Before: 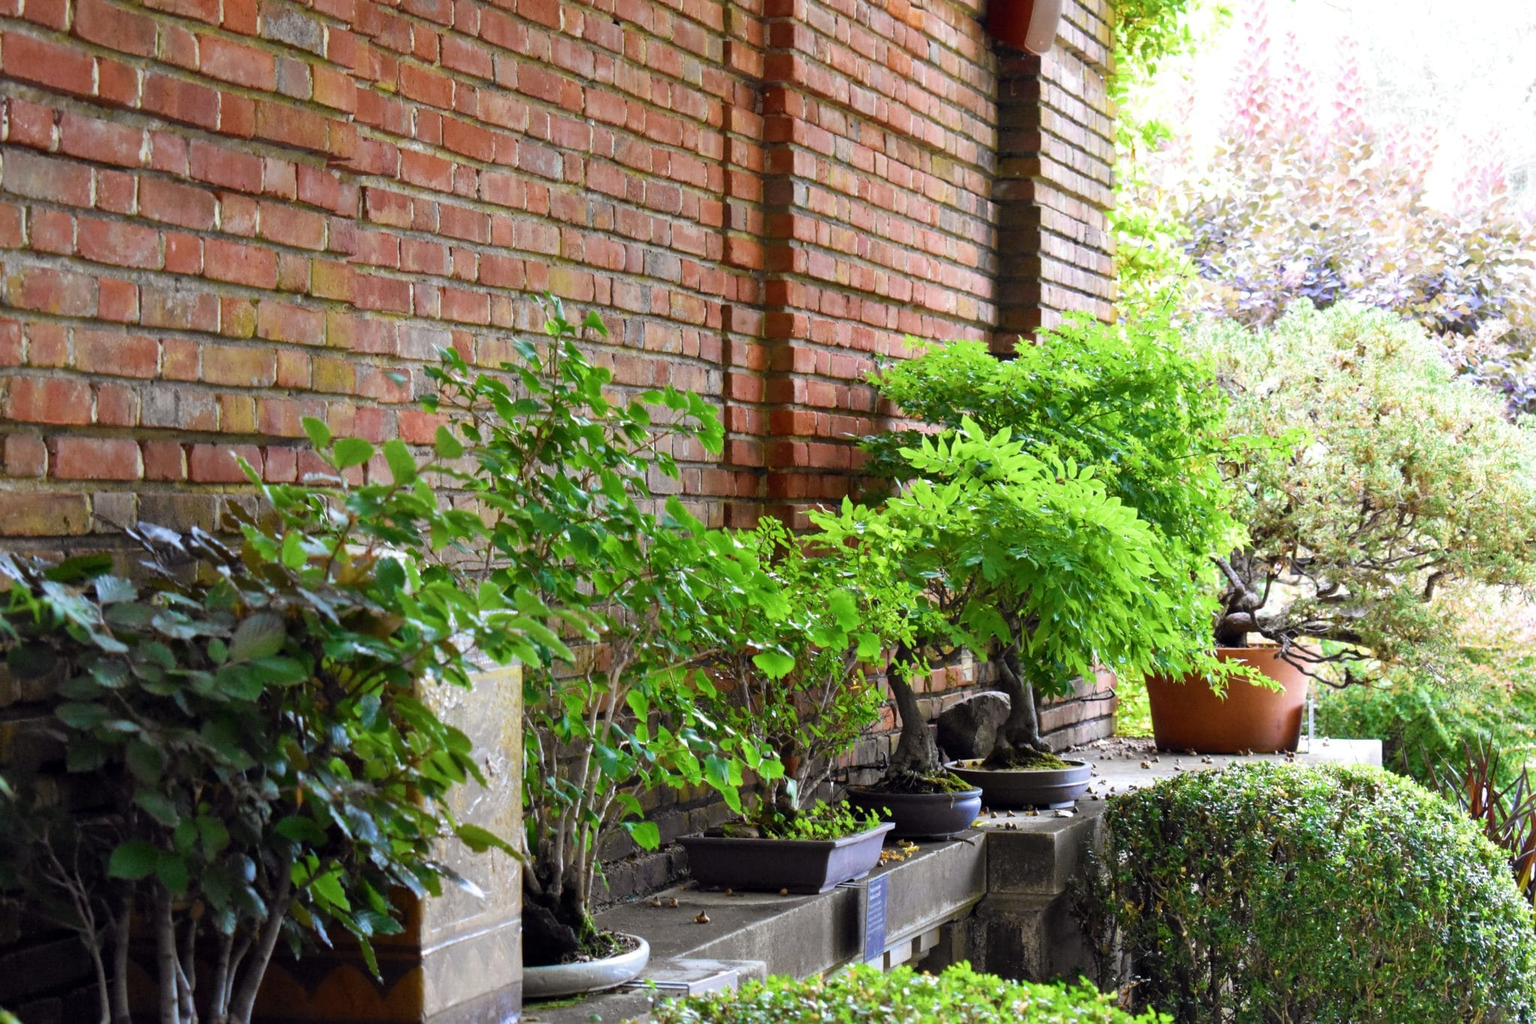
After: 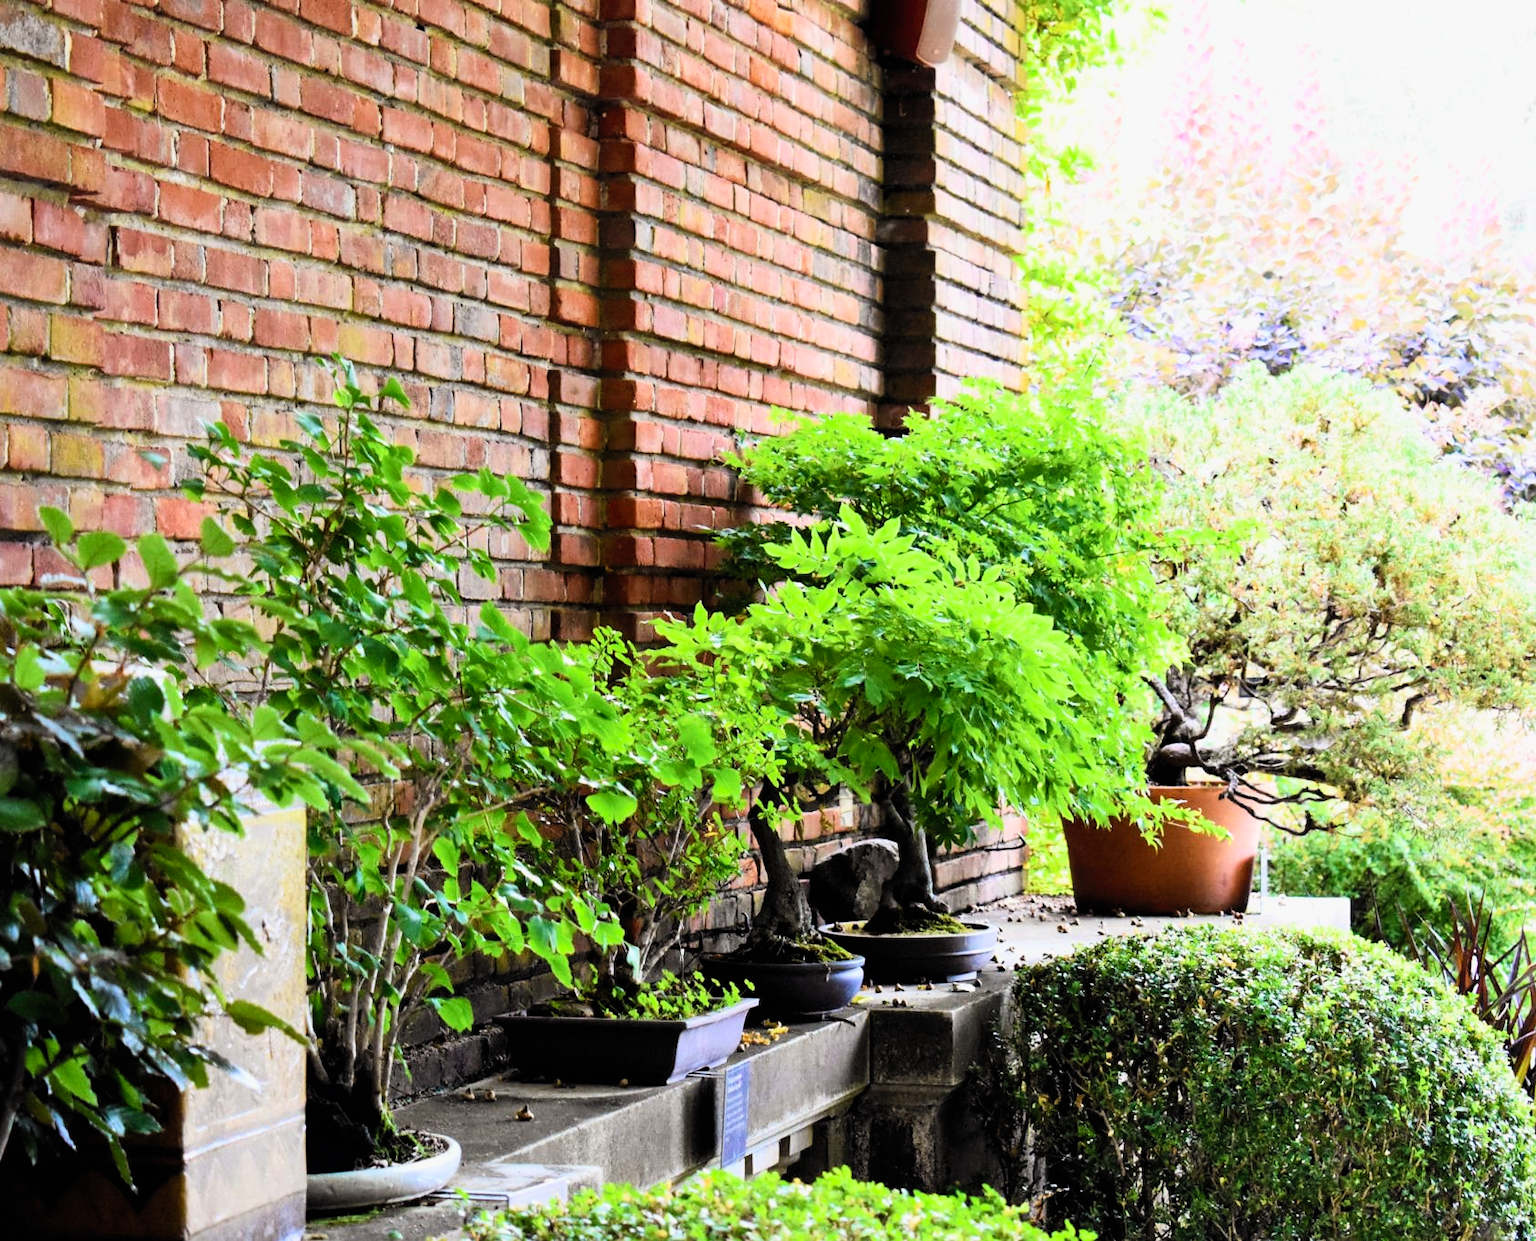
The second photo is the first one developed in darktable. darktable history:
crop: left 17.582%, bottom 0.031%
filmic rgb: black relative exposure -16 EV, white relative exposure 6.29 EV, hardness 5.1, contrast 1.35
contrast brightness saturation: contrast 0.2, brightness 0.16, saturation 0.22
